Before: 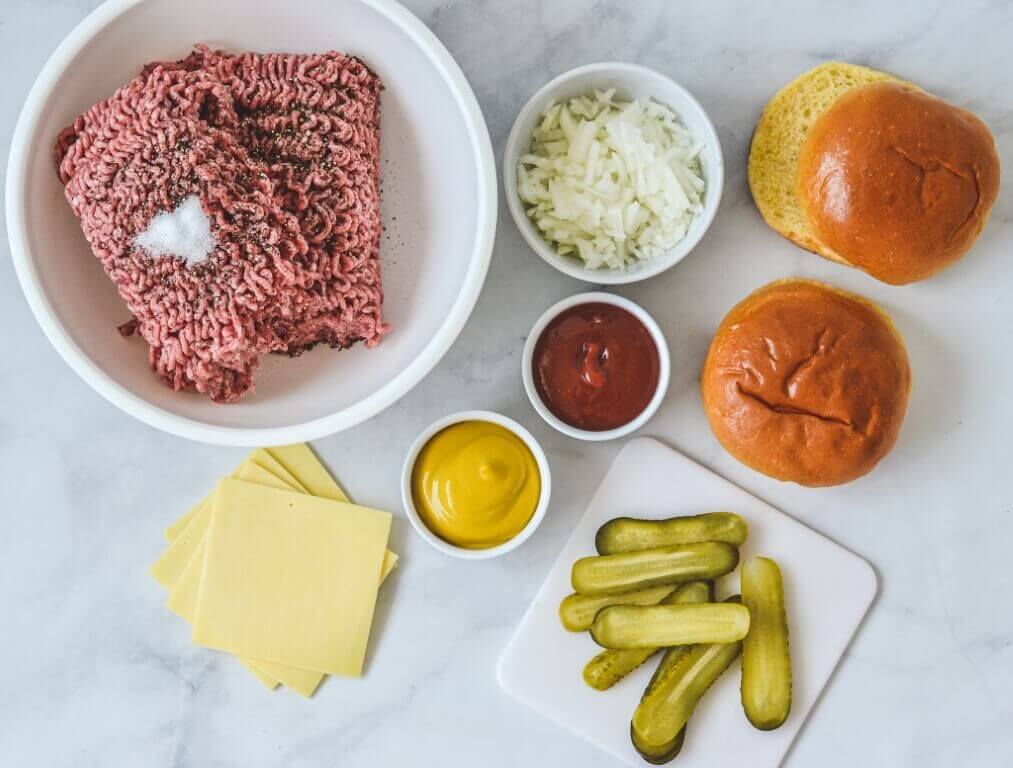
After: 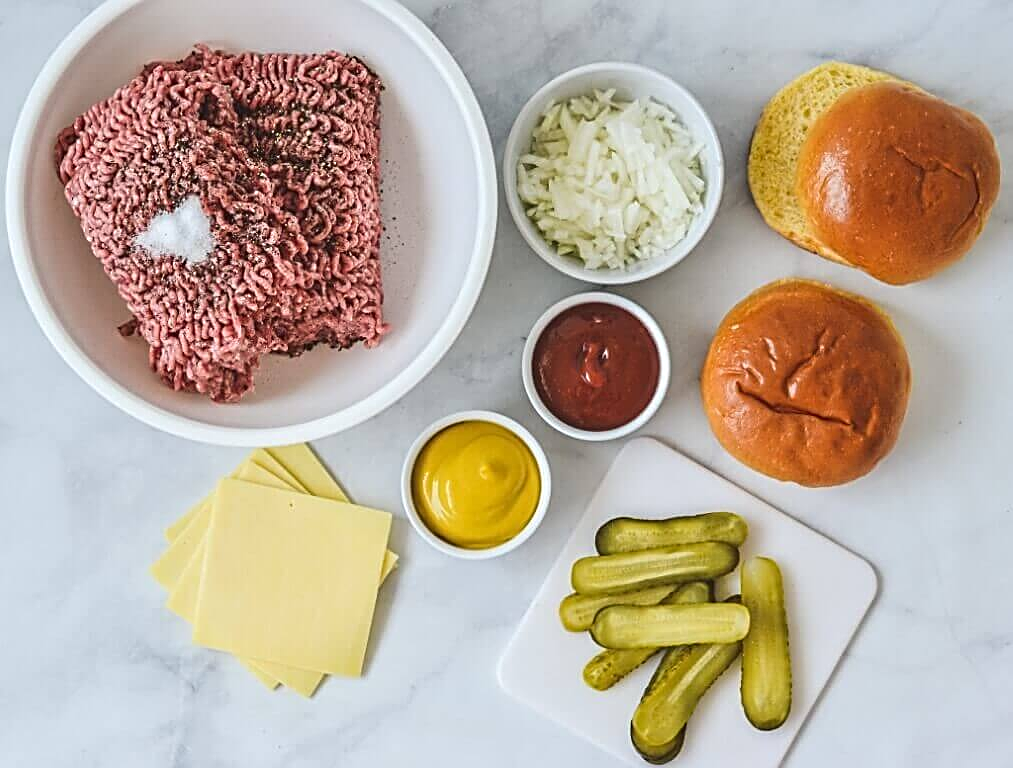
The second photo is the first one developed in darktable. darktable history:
sharpen: radius 2.58, amount 0.682
